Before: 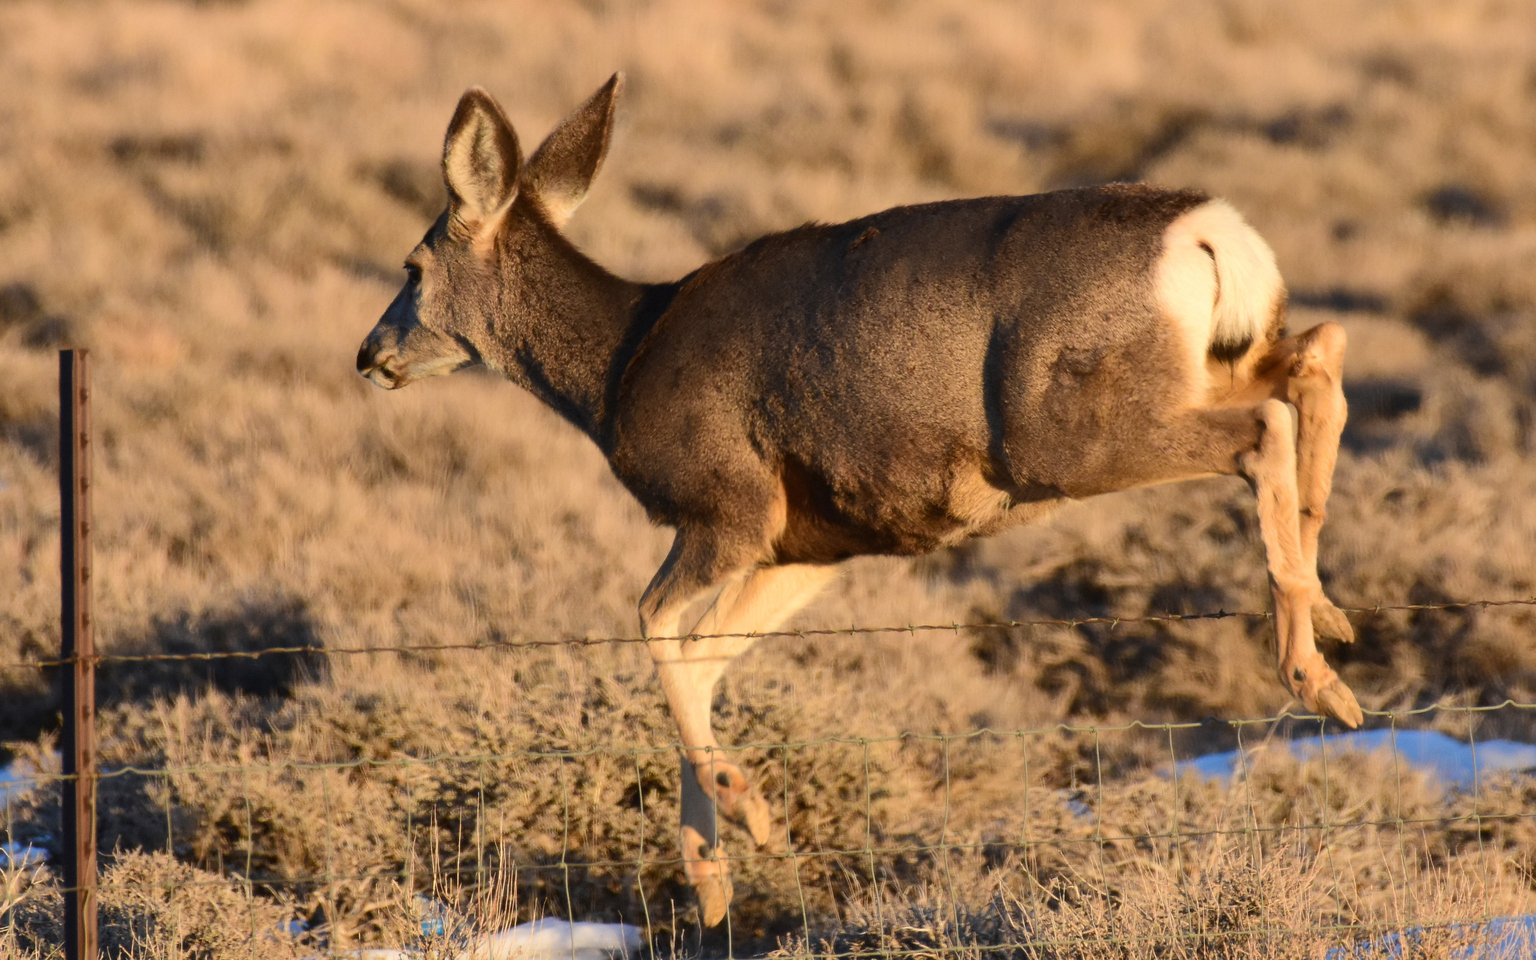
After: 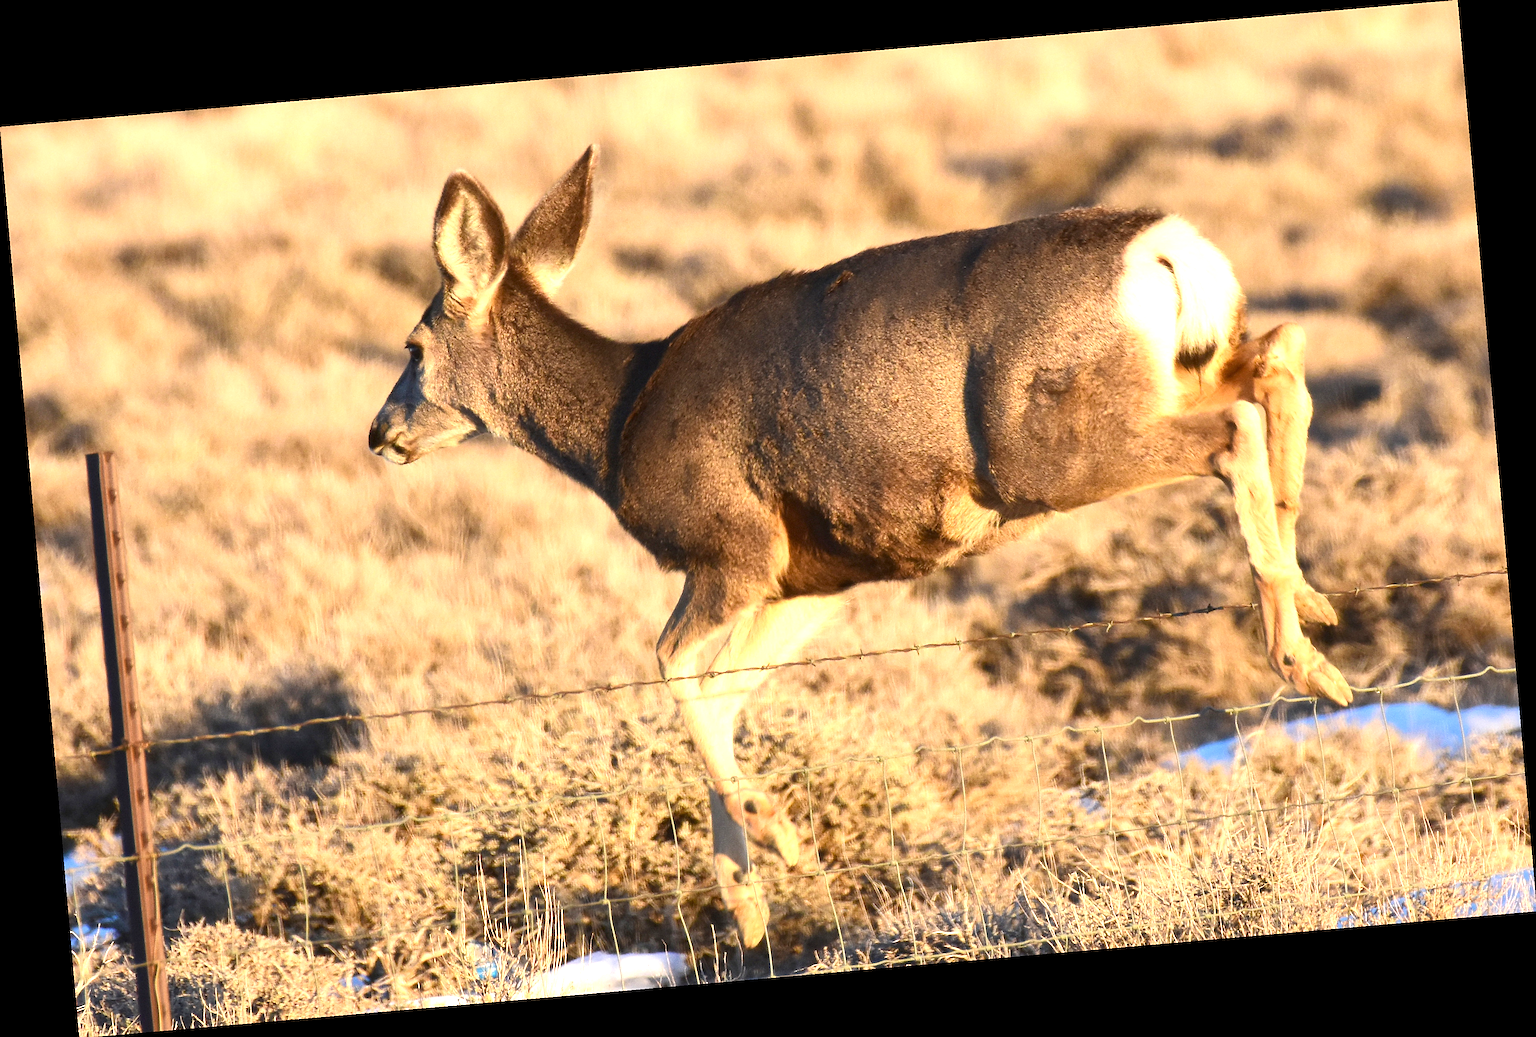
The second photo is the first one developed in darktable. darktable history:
rotate and perspective: rotation -4.98°, automatic cropping off
exposure: exposure 1.137 EV, compensate highlight preservation false
sharpen: on, module defaults
